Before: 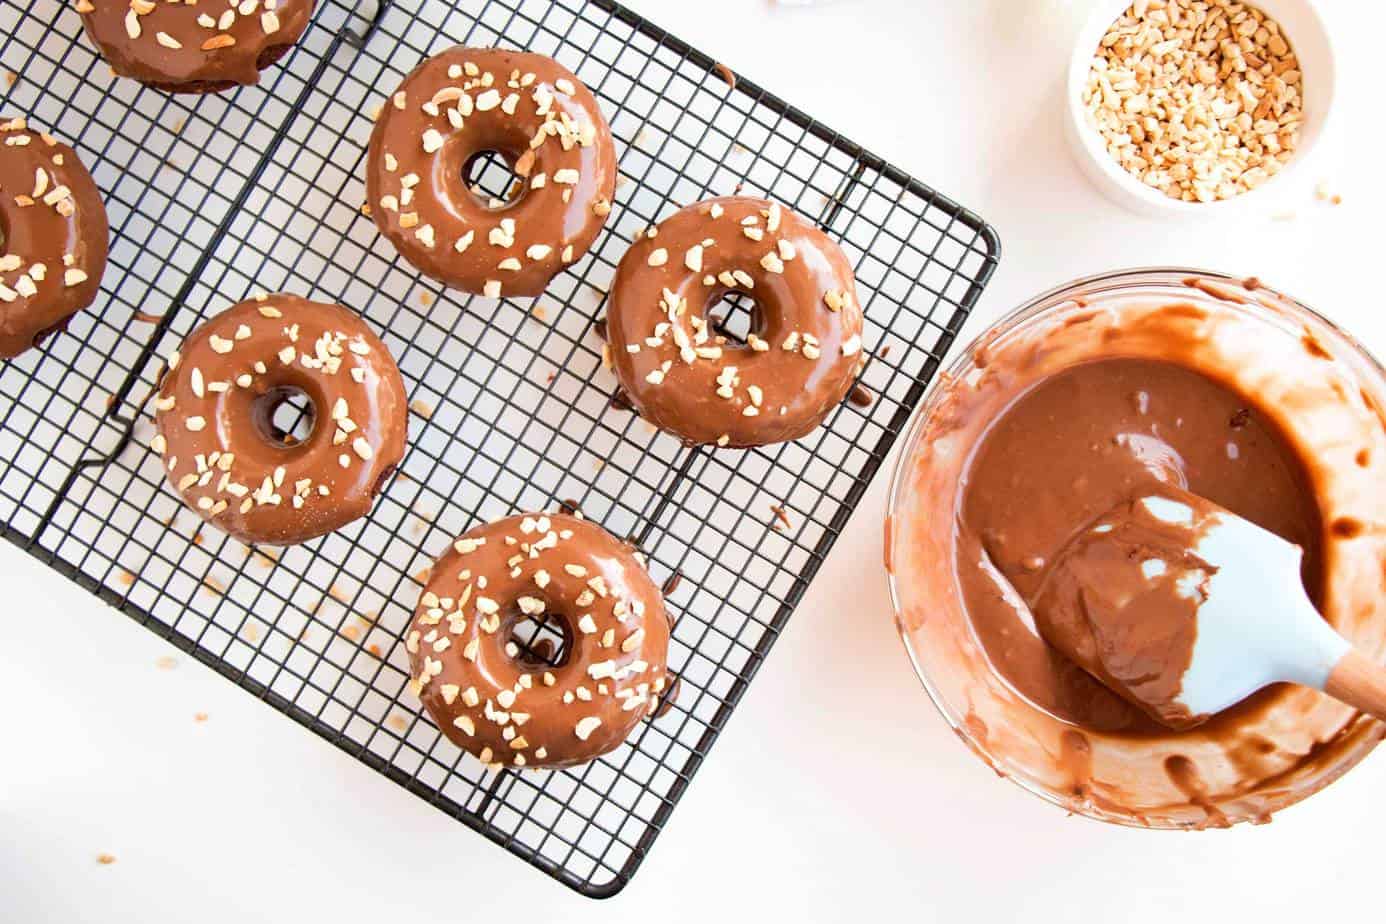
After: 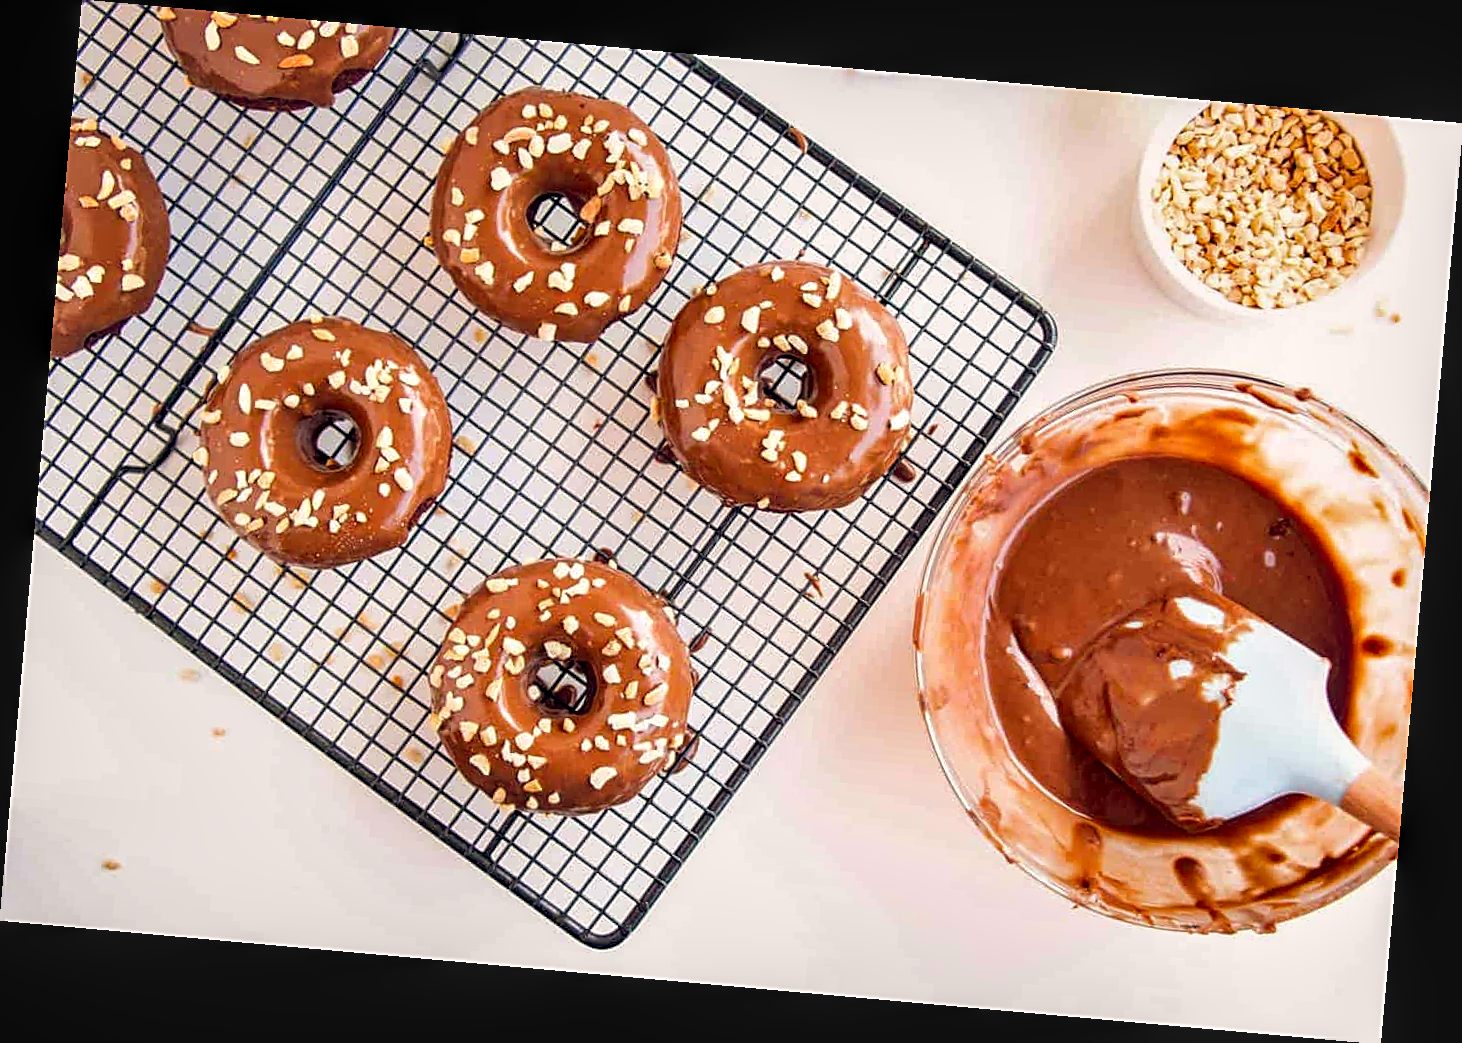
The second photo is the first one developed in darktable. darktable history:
local contrast: detail 140%
color balance rgb: shadows lift › hue 87.51°, highlights gain › chroma 1.35%, highlights gain › hue 55.1°, global offset › chroma 0.13%, global offset › hue 253.66°, perceptual saturation grading › global saturation 16.38%
sharpen: on, module defaults
rotate and perspective: rotation 5.12°, automatic cropping off
